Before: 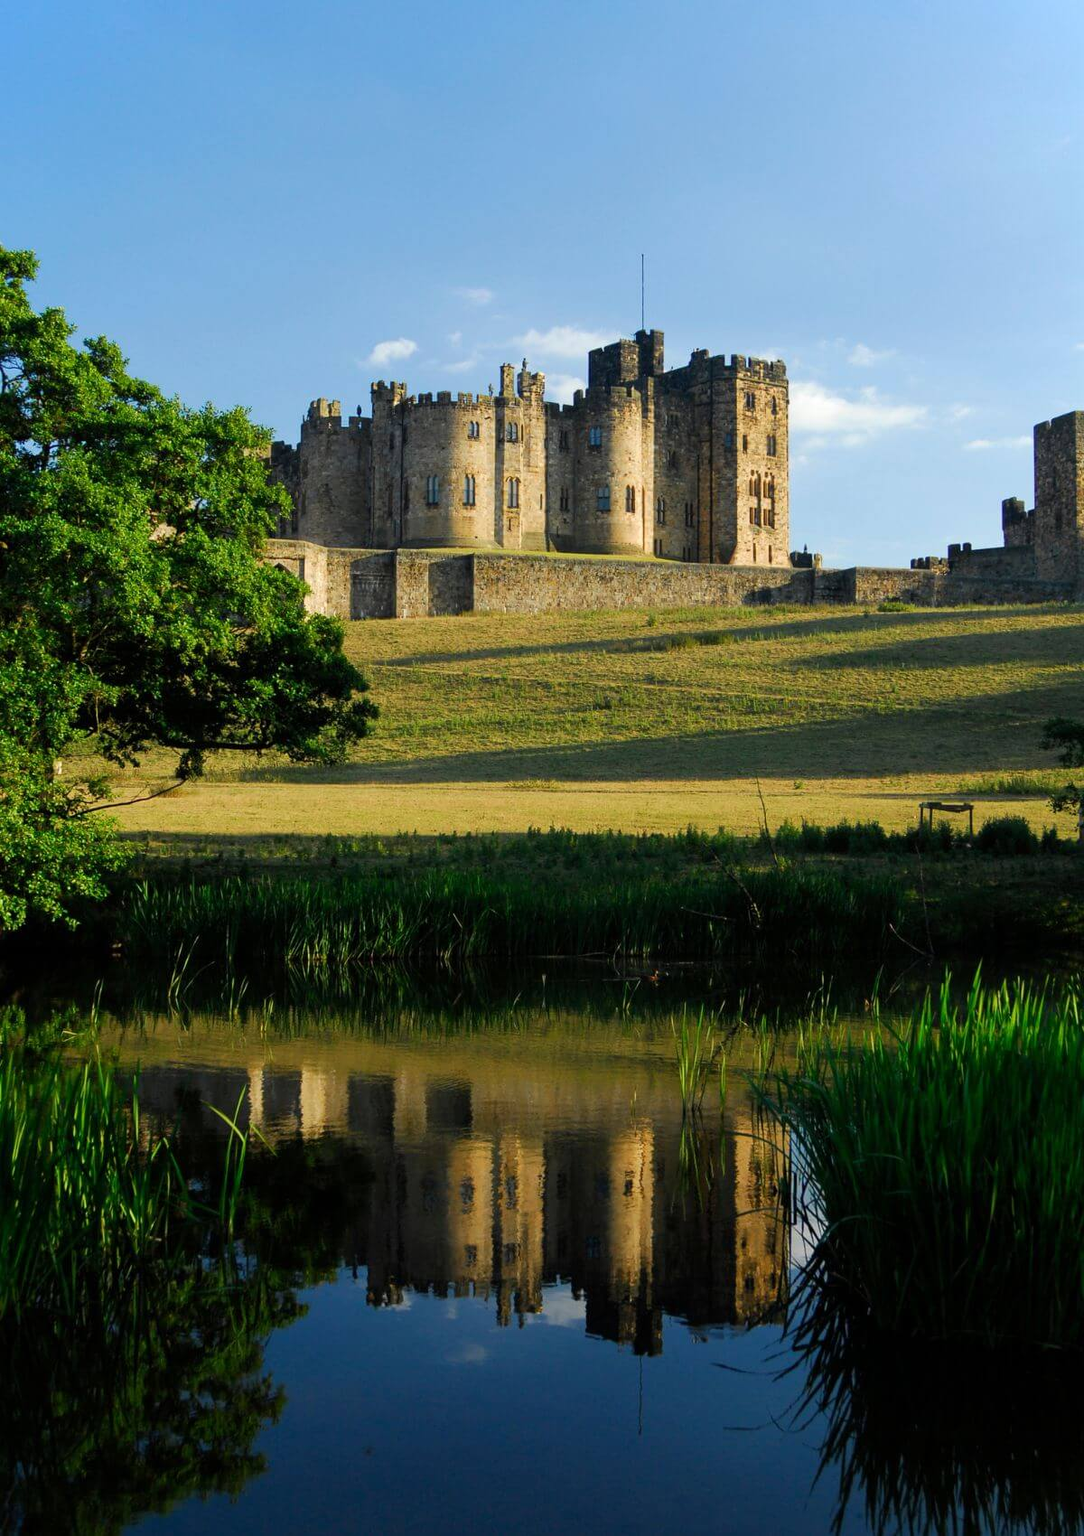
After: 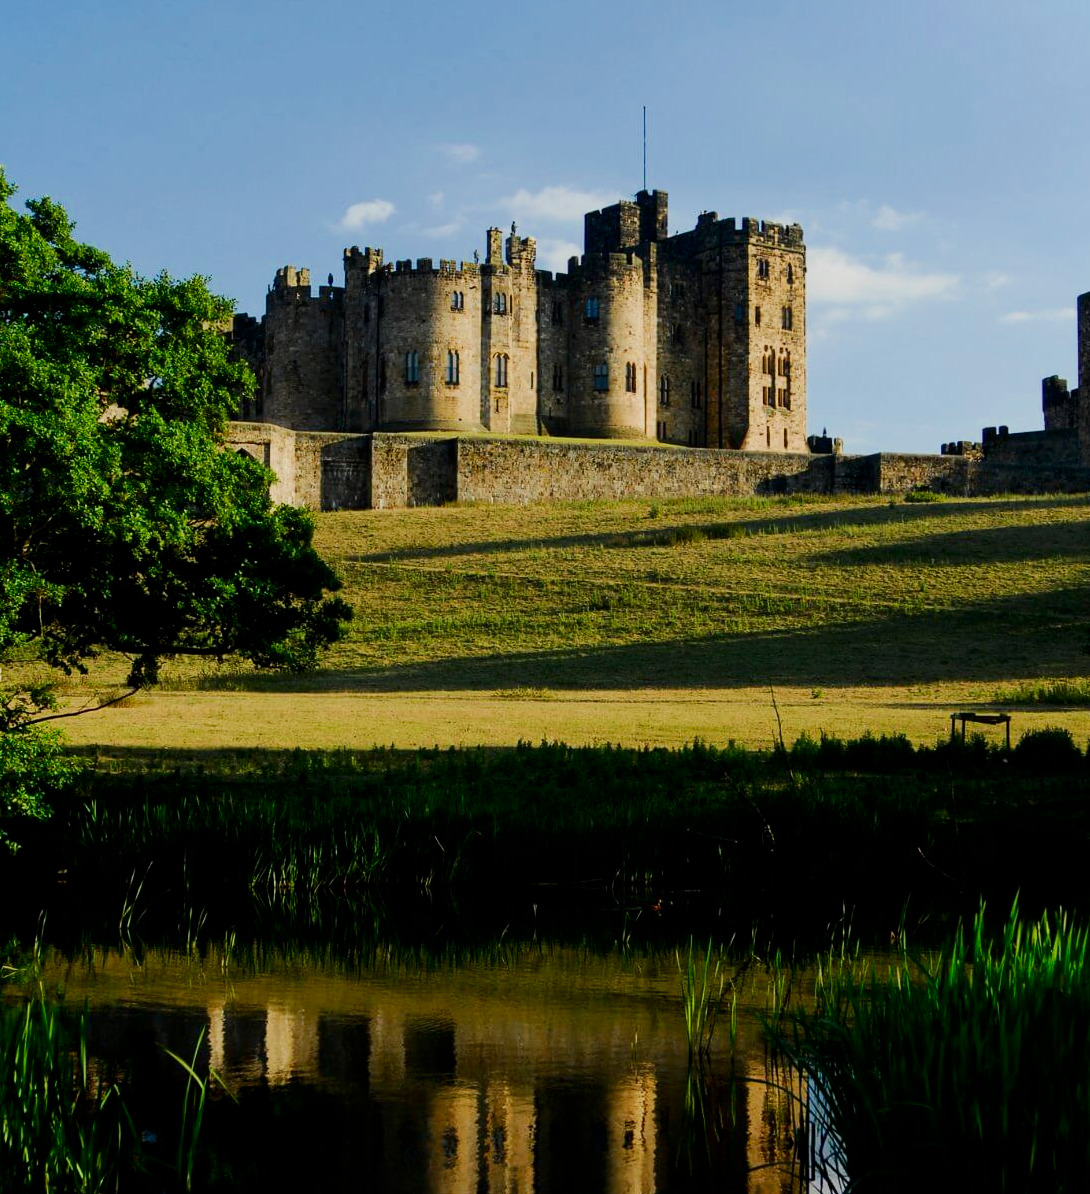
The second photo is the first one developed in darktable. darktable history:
filmic rgb: black relative exposure -7.65 EV, white relative exposure 4.56 EV, hardness 3.61
crop: left 5.596%, top 10.314%, right 3.534%, bottom 19.395%
contrast brightness saturation: contrast 0.2, brightness -0.11, saturation 0.1
